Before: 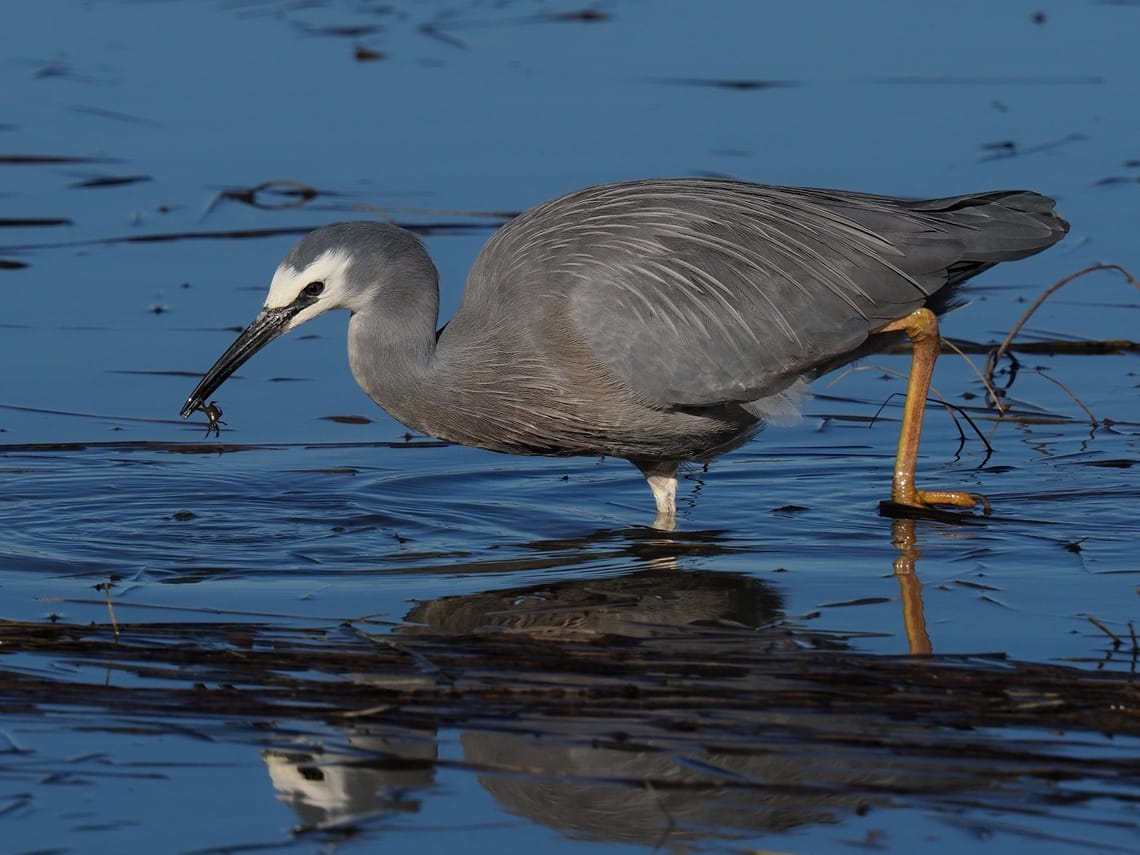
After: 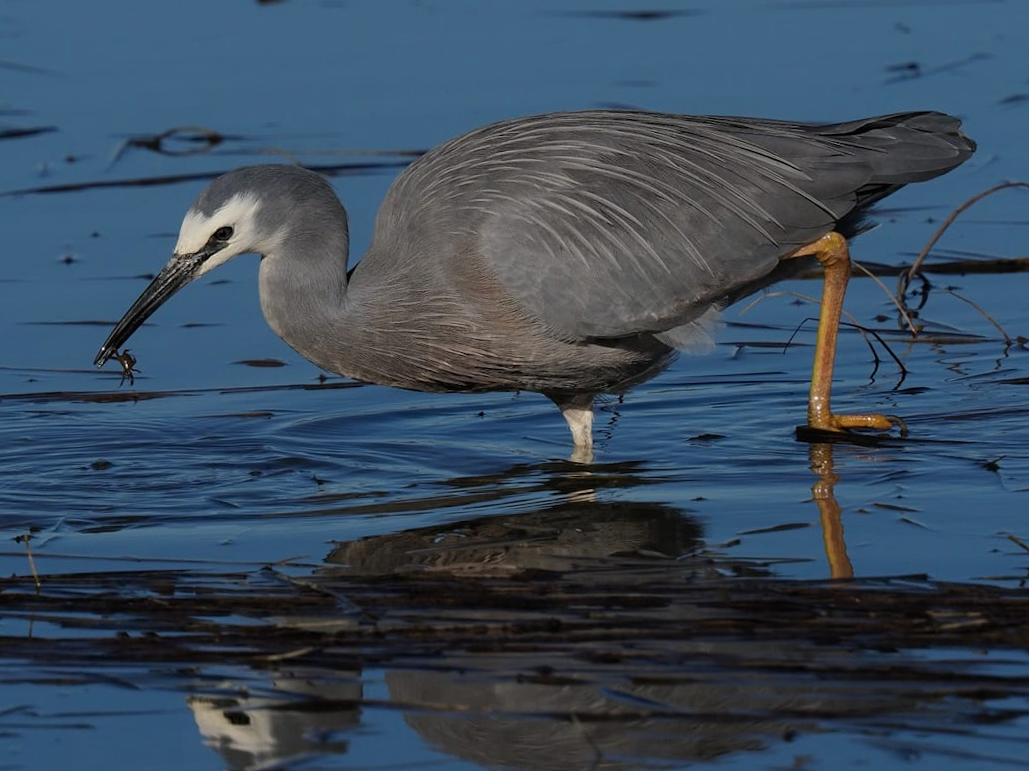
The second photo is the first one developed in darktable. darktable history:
crop and rotate: angle 1.96°, left 5.673%, top 5.673%
white balance: emerald 1
rgb curve: curves: ch0 [(0, 0) (0.175, 0.154) (0.785, 0.663) (1, 1)]
